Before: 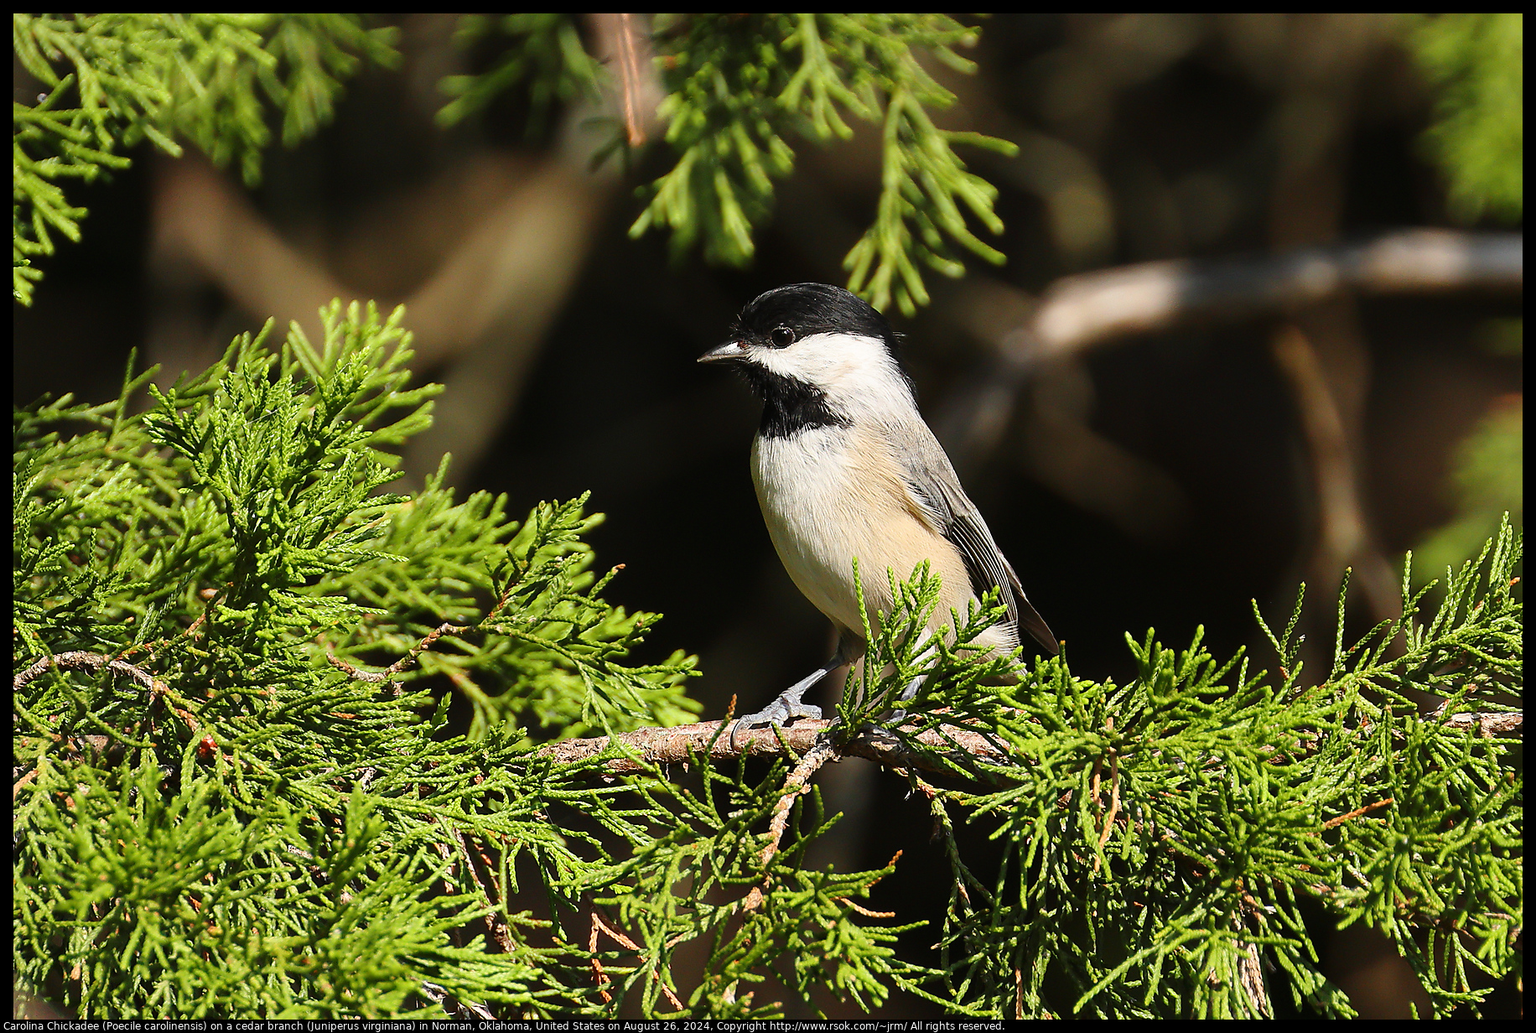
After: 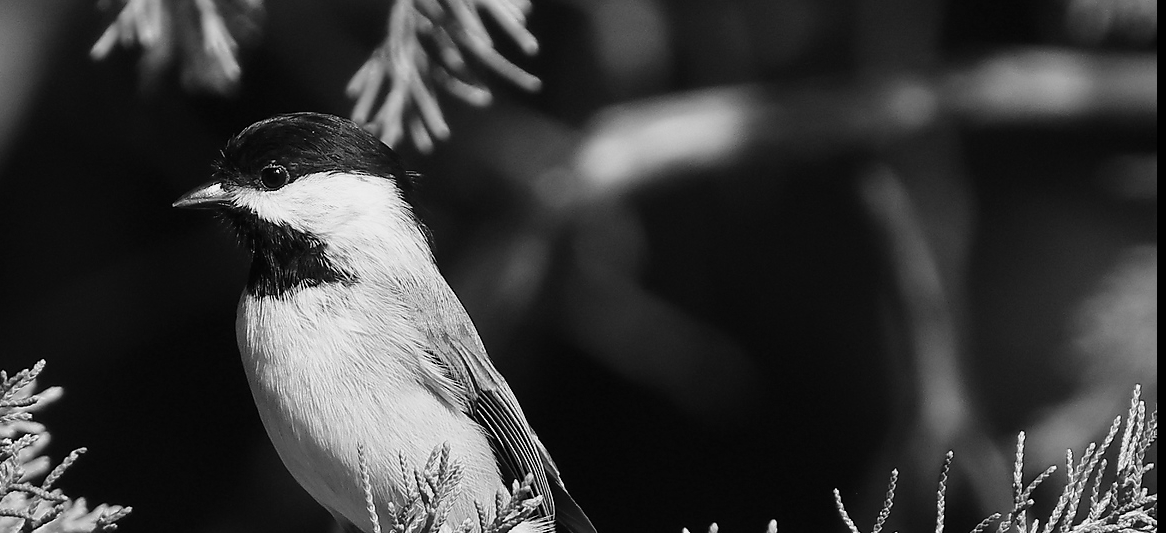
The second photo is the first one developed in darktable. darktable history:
monochrome: a -71.75, b 75.82
crop: left 36.005%, top 18.293%, right 0.31%, bottom 38.444%
contrast brightness saturation: contrast 0.04, saturation 0.16
